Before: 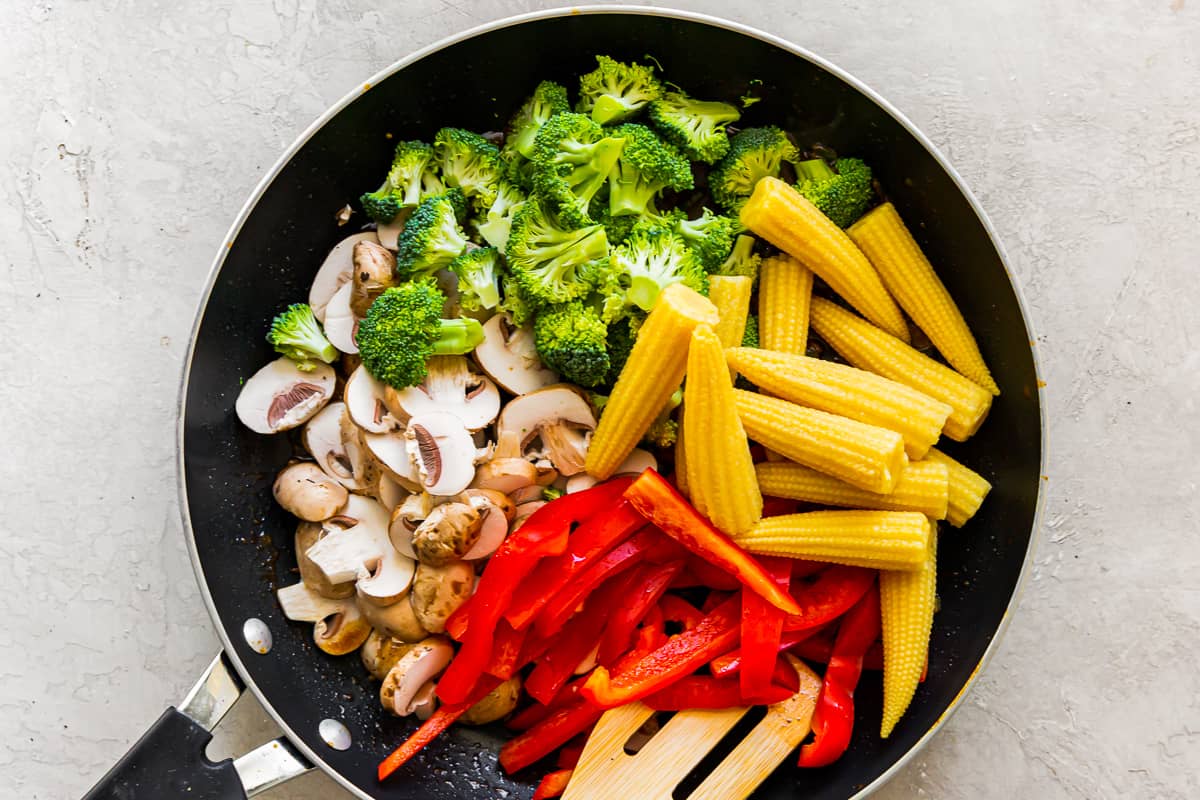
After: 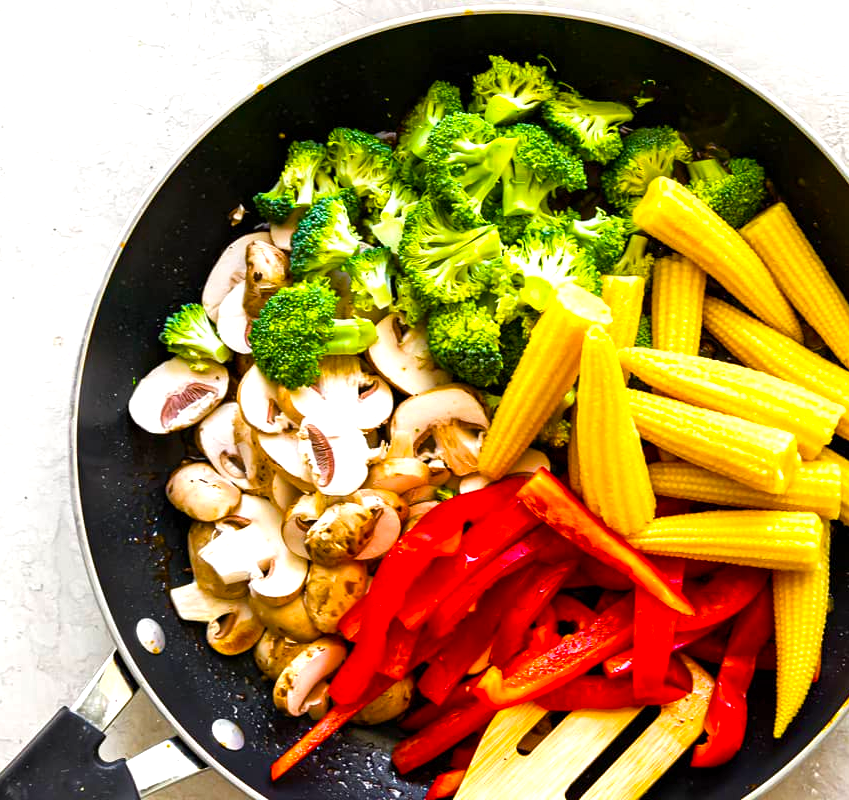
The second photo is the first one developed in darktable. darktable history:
color balance rgb: perceptual saturation grading › global saturation 34.538%, perceptual saturation grading › highlights -29.886%, perceptual saturation grading › shadows 34.991%, perceptual brilliance grading › global brilliance 18.546%
crop and rotate: left 8.924%, right 20.271%
